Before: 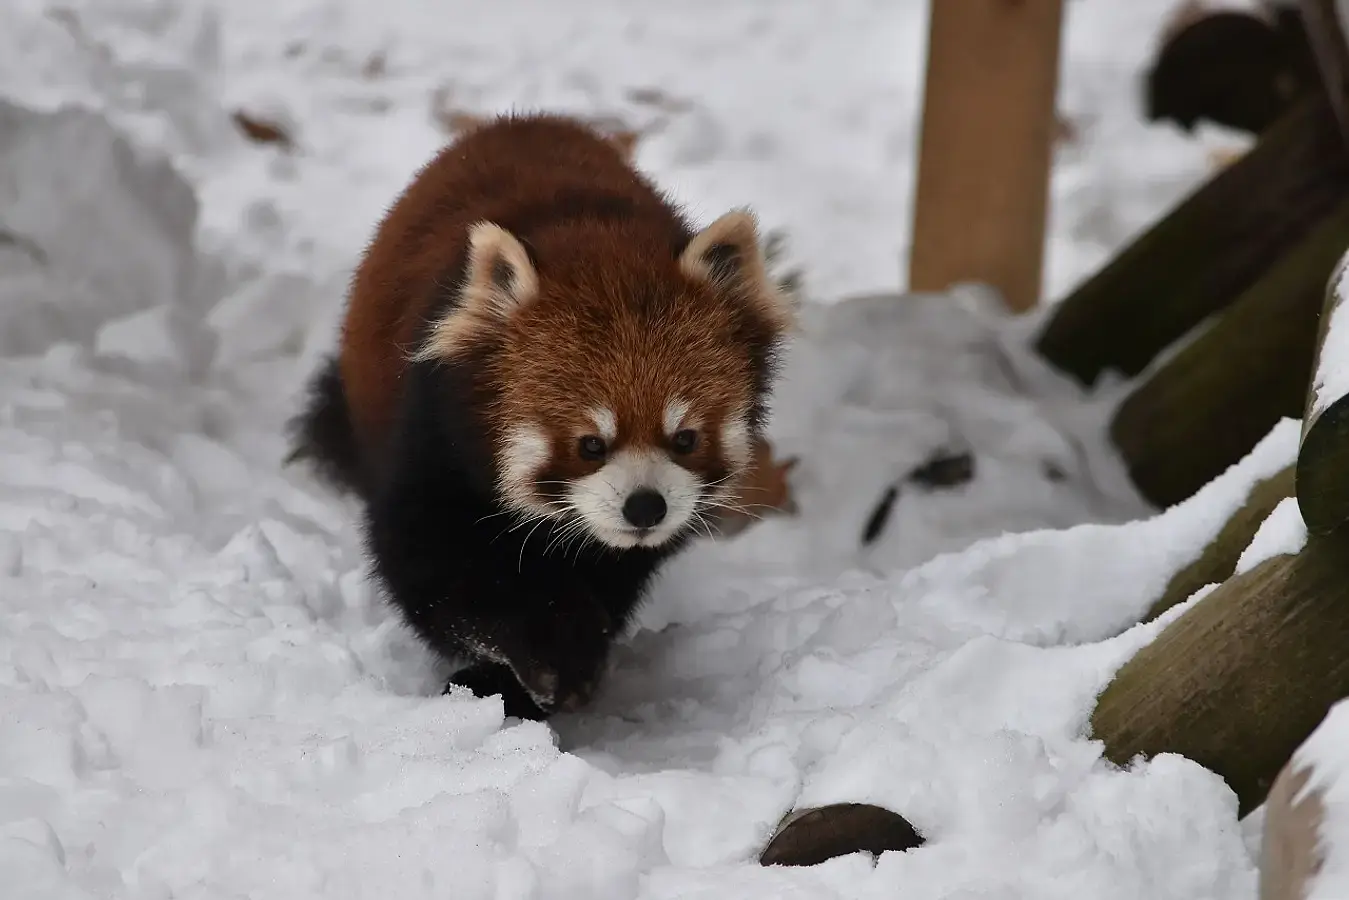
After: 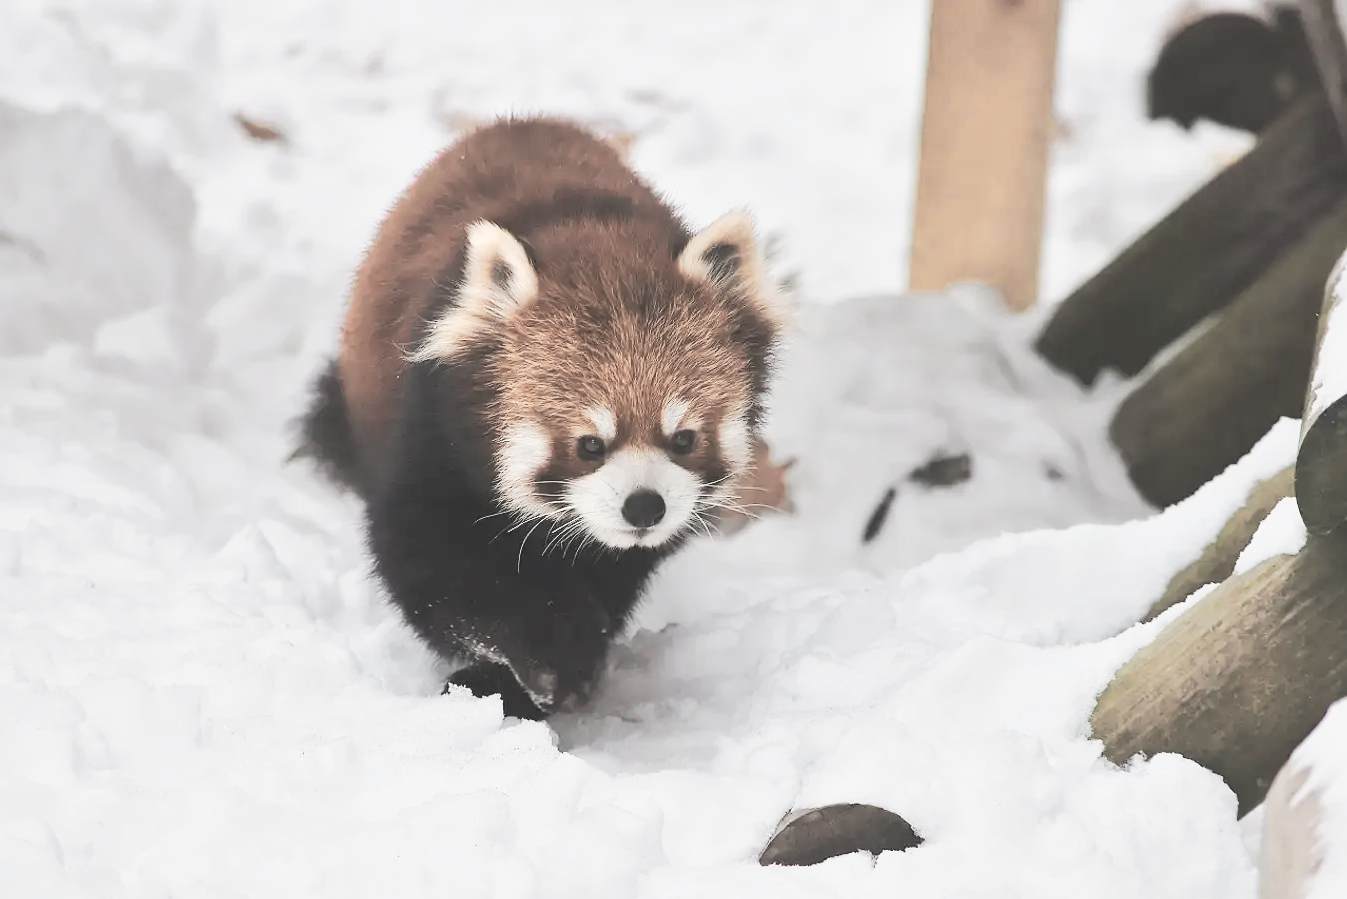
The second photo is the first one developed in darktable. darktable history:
base curve: curves: ch0 [(0, 0.007) (0.028, 0.063) (0.121, 0.311) (0.46, 0.743) (0.859, 0.957) (1, 1)], preserve colors none
color zones: curves: ch0 [(0, 0.6) (0.129, 0.585) (0.193, 0.596) (0.429, 0.5) (0.571, 0.5) (0.714, 0.5) (0.857, 0.5) (1, 0.6)]; ch1 [(0, 0.453) (0.112, 0.245) (0.213, 0.252) (0.429, 0.233) (0.571, 0.231) (0.683, 0.242) (0.857, 0.296) (1, 0.453)]
color balance rgb: perceptual saturation grading › global saturation 7.134%, perceptual saturation grading › shadows 4.251%
crop and rotate: left 0.092%, bottom 0.008%
contrast brightness saturation: brightness 0.271
